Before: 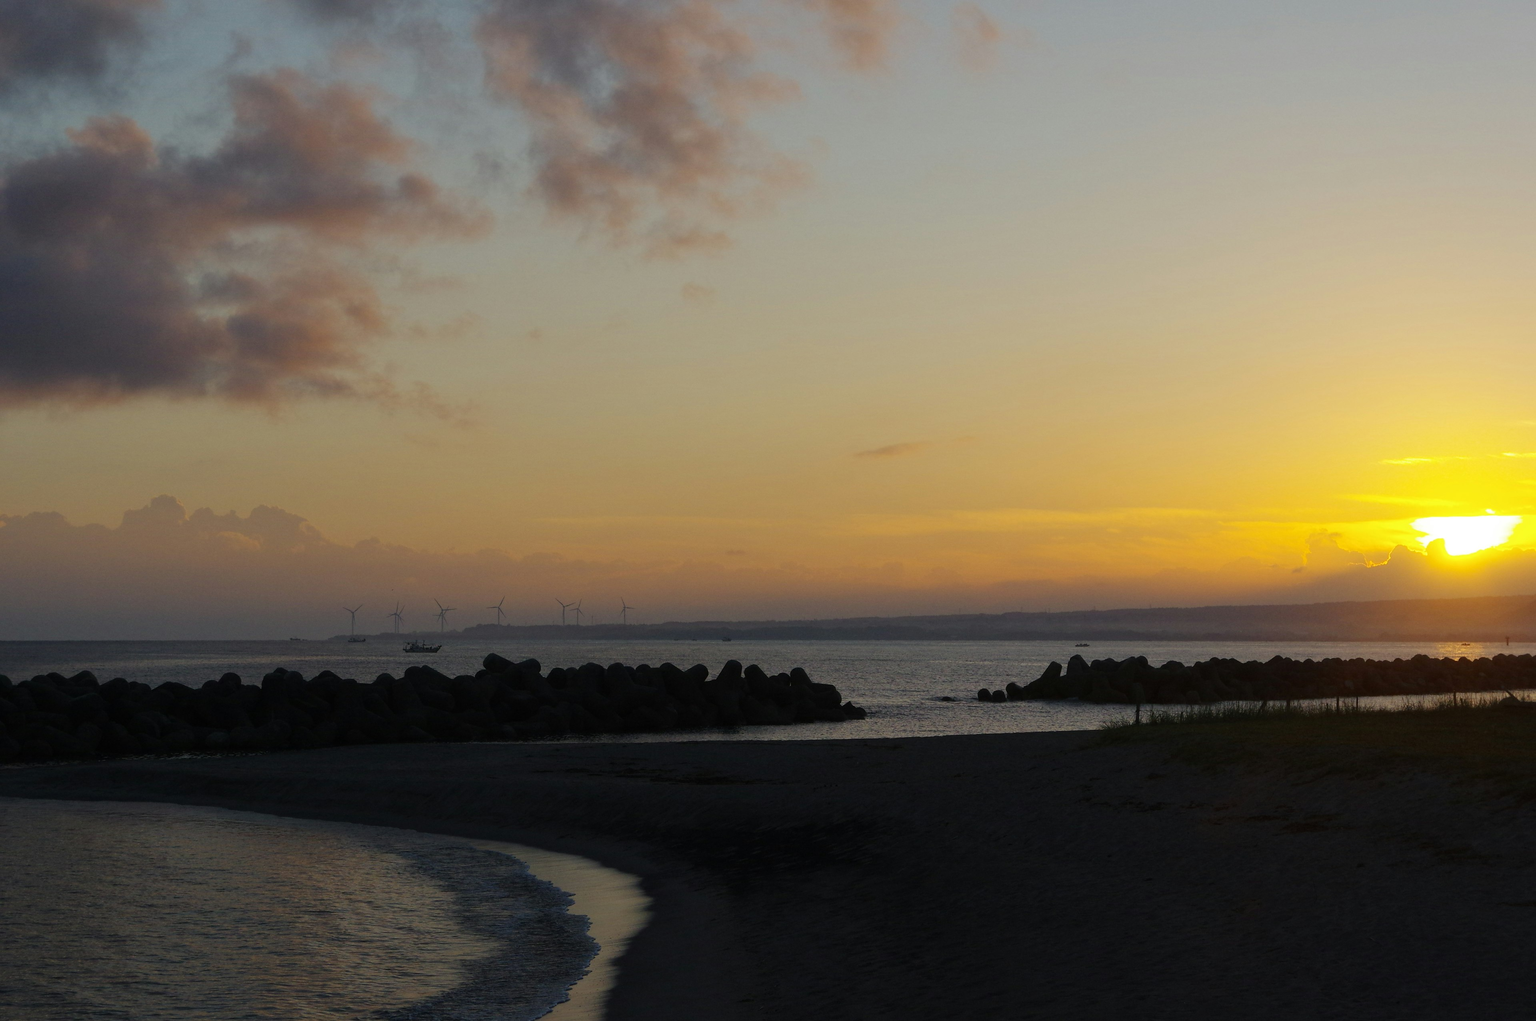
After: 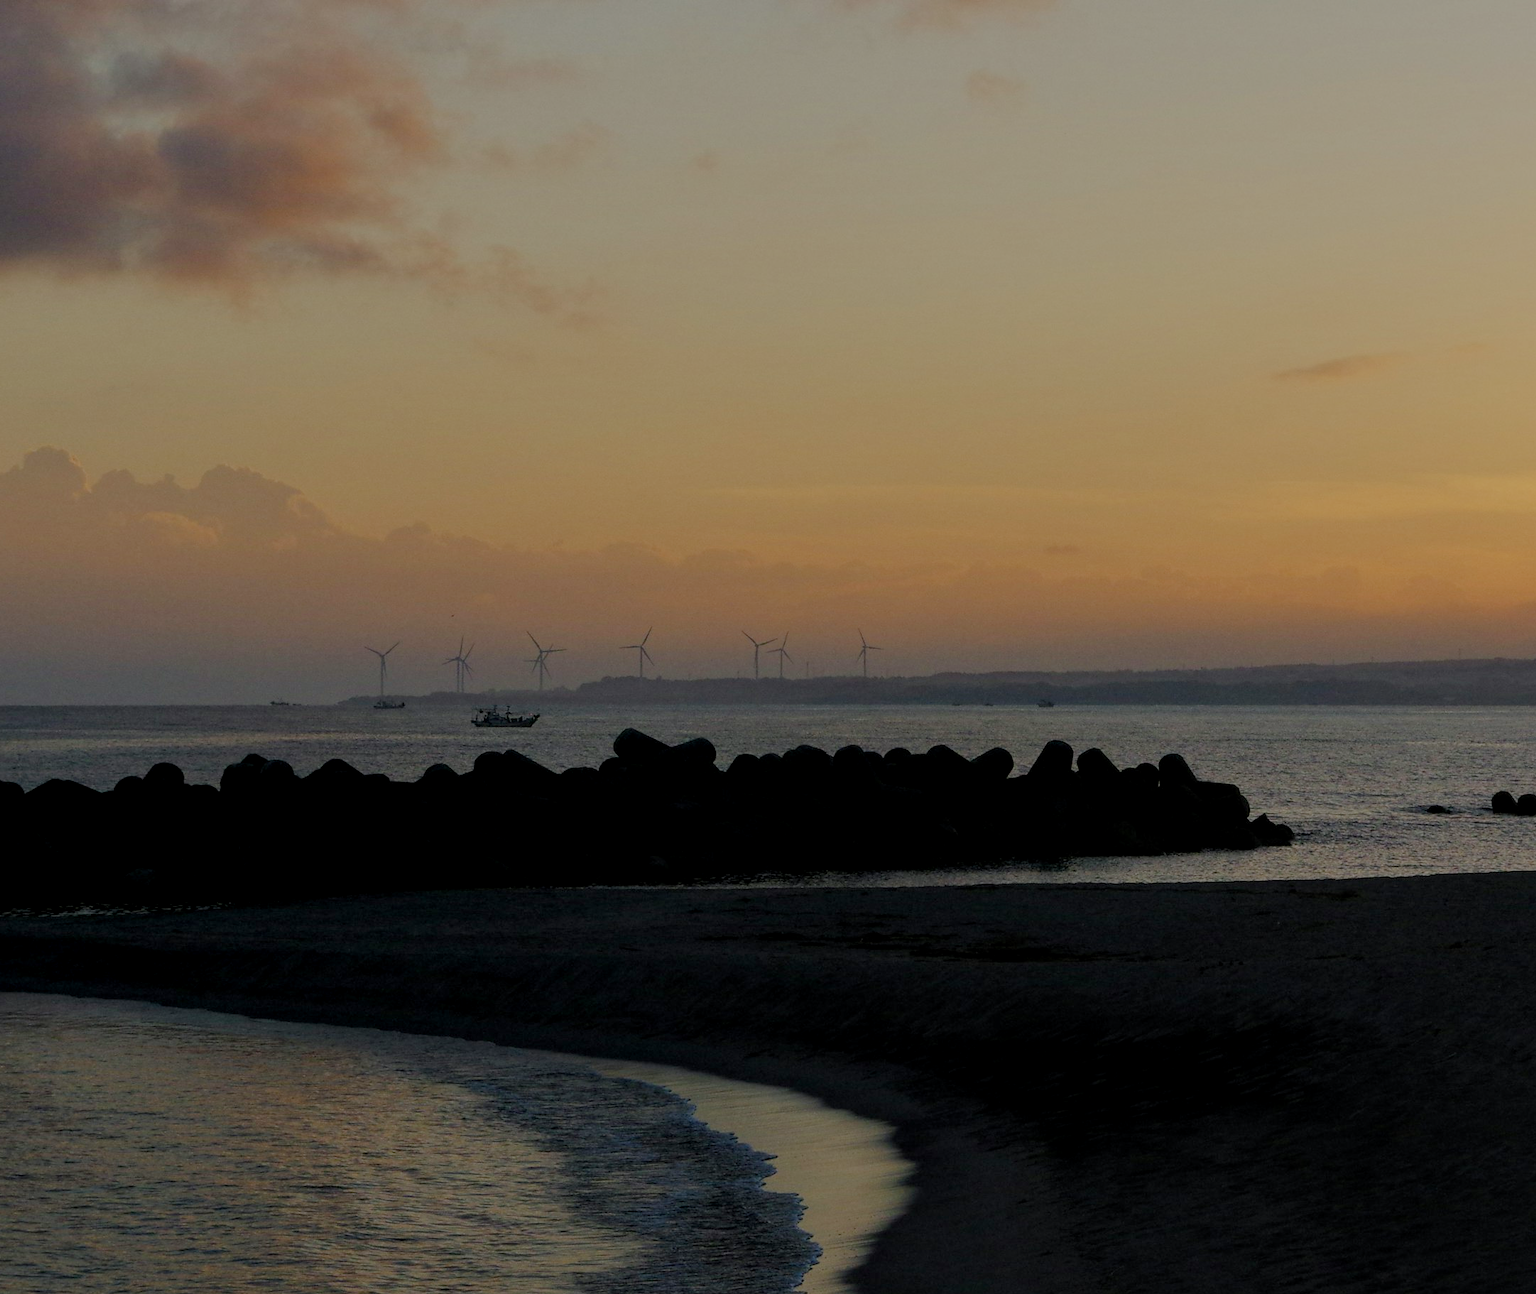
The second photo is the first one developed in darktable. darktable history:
crop: left 8.966%, top 23.852%, right 34.699%, bottom 4.703%
filmic rgb: middle gray luminance 18.42%, black relative exposure -9 EV, white relative exposure 3.75 EV, threshold 6 EV, target black luminance 0%, hardness 4.85, latitude 67.35%, contrast 0.955, highlights saturation mix 20%, shadows ↔ highlights balance 21.36%, add noise in highlights 0, preserve chrominance luminance Y, color science v3 (2019), use custom middle-gray values true, iterations of high-quality reconstruction 0, contrast in highlights soft, enable highlight reconstruction true
color balance rgb: shadows lift › chroma 1%, shadows lift › hue 113°, highlights gain › chroma 0.2%, highlights gain › hue 333°, perceptual saturation grading › global saturation 20%, perceptual saturation grading › highlights -50%, perceptual saturation grading › shadows 25%, contrast -20%
local contrast: on, module defaults
